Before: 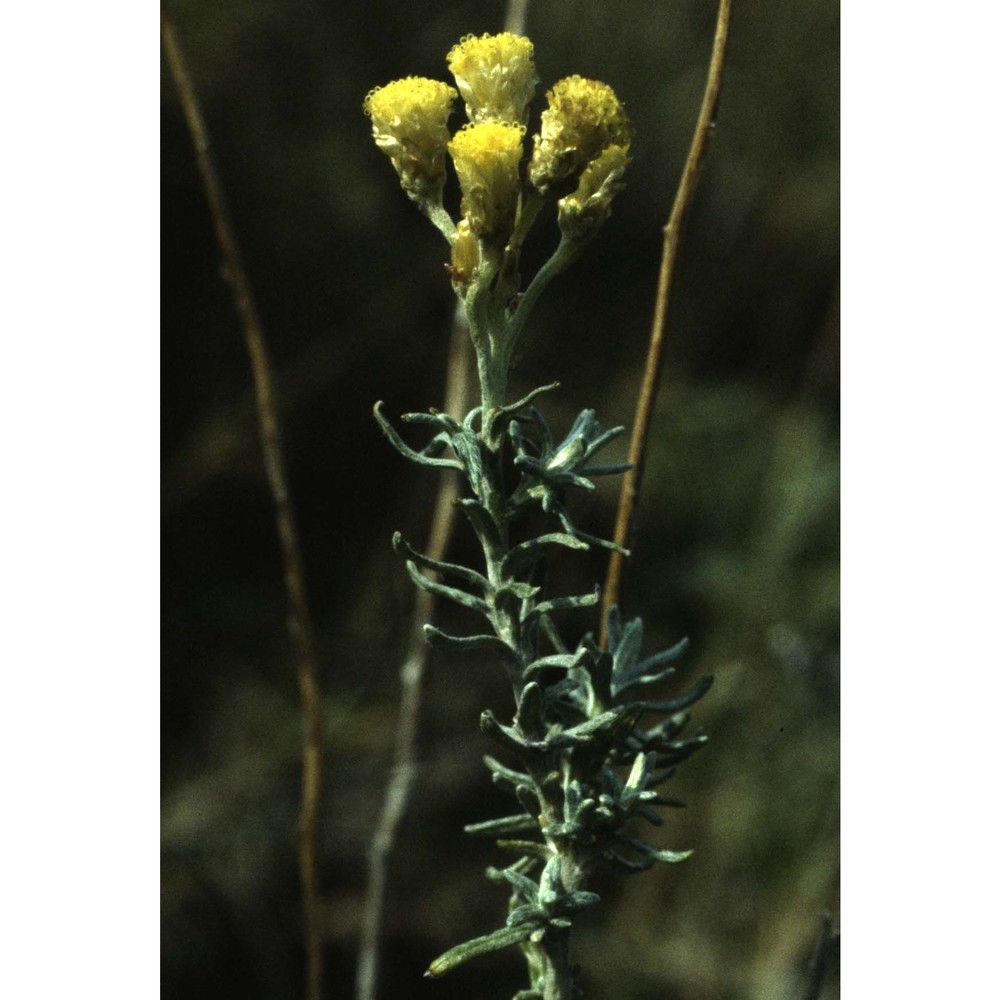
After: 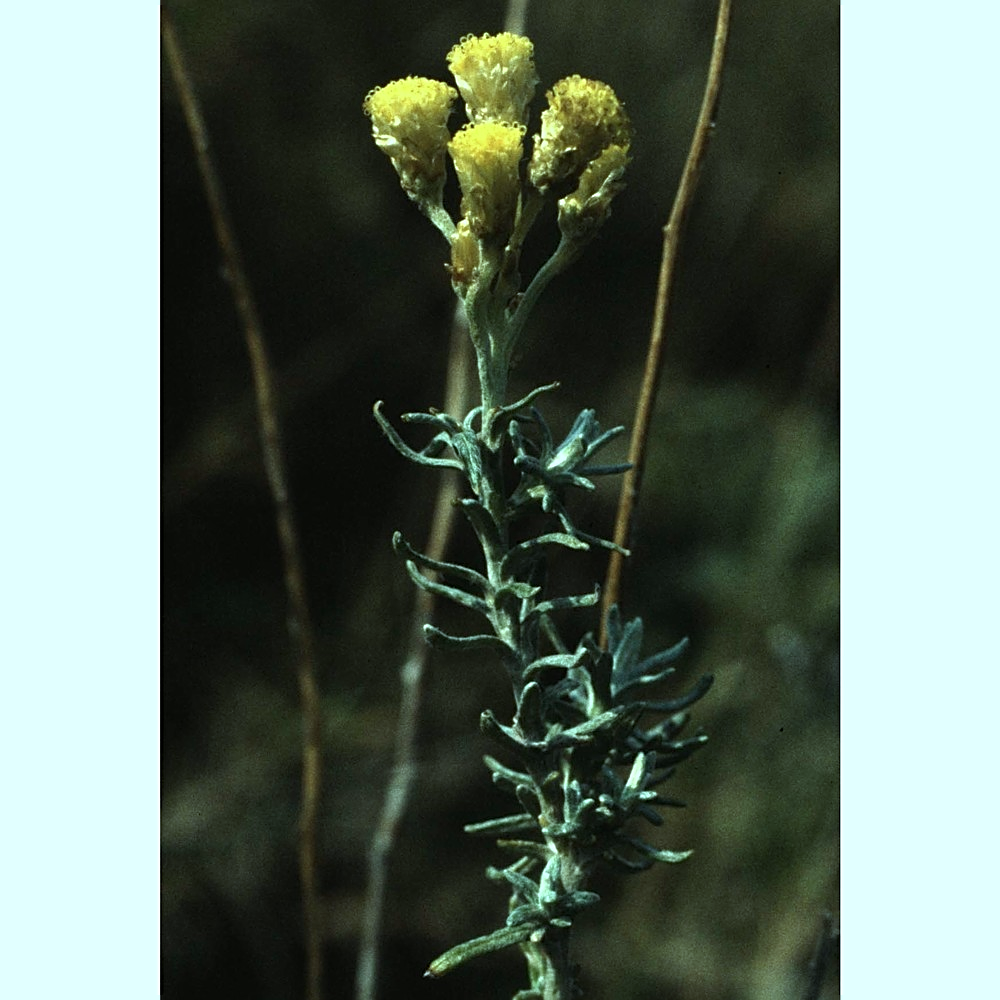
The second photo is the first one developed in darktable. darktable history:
sharpen: on, module defaults
color correction: highlights a* -10.04, highlights b* -10.23
